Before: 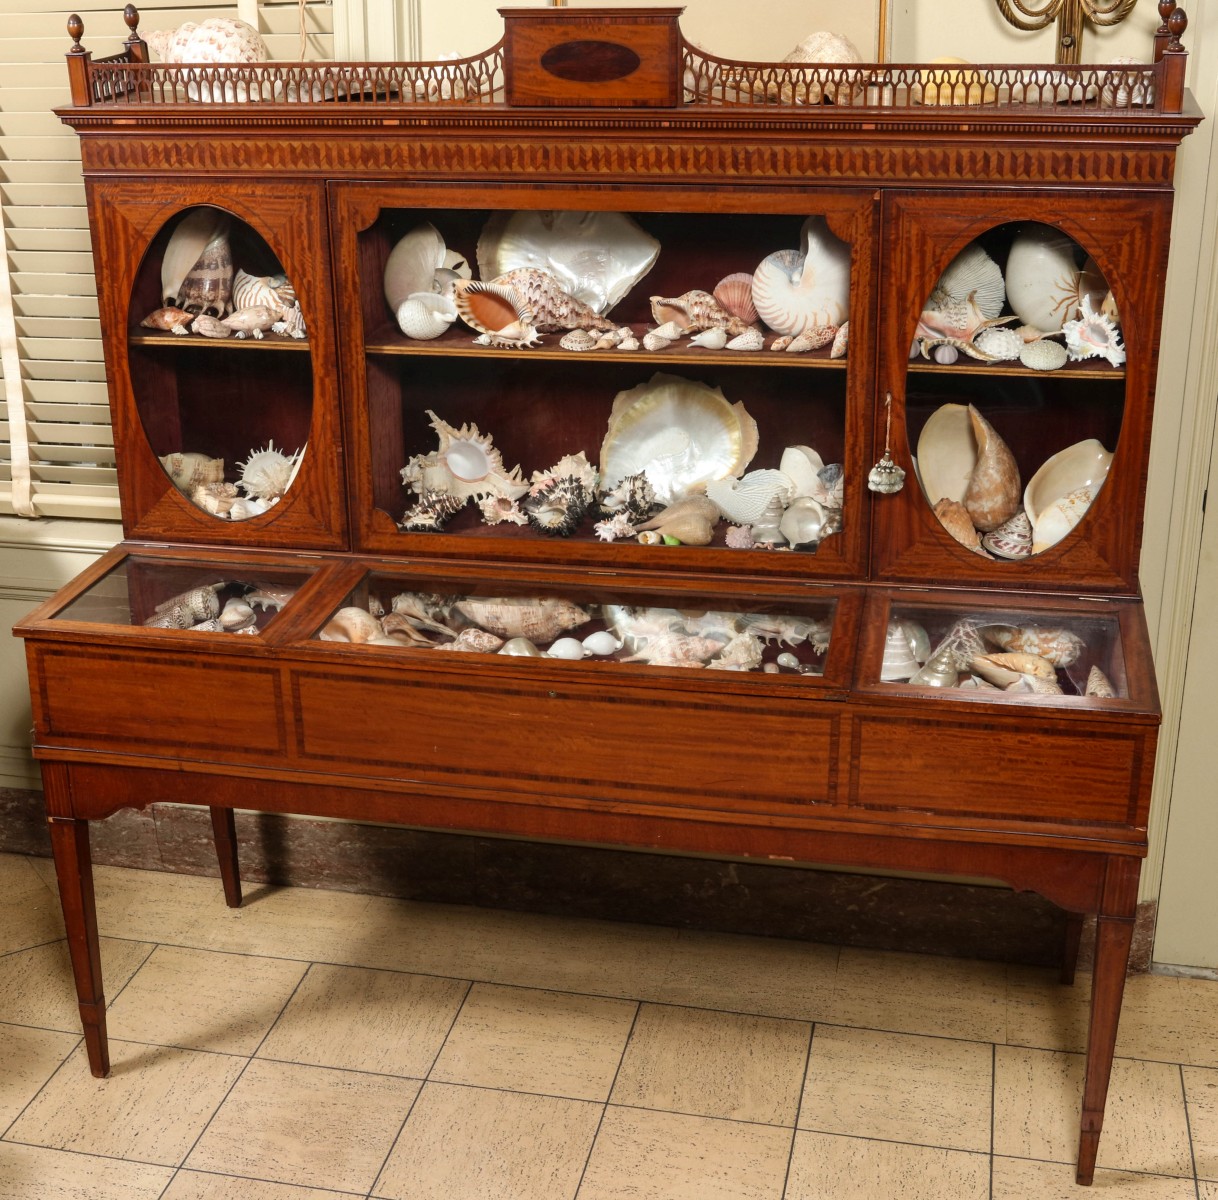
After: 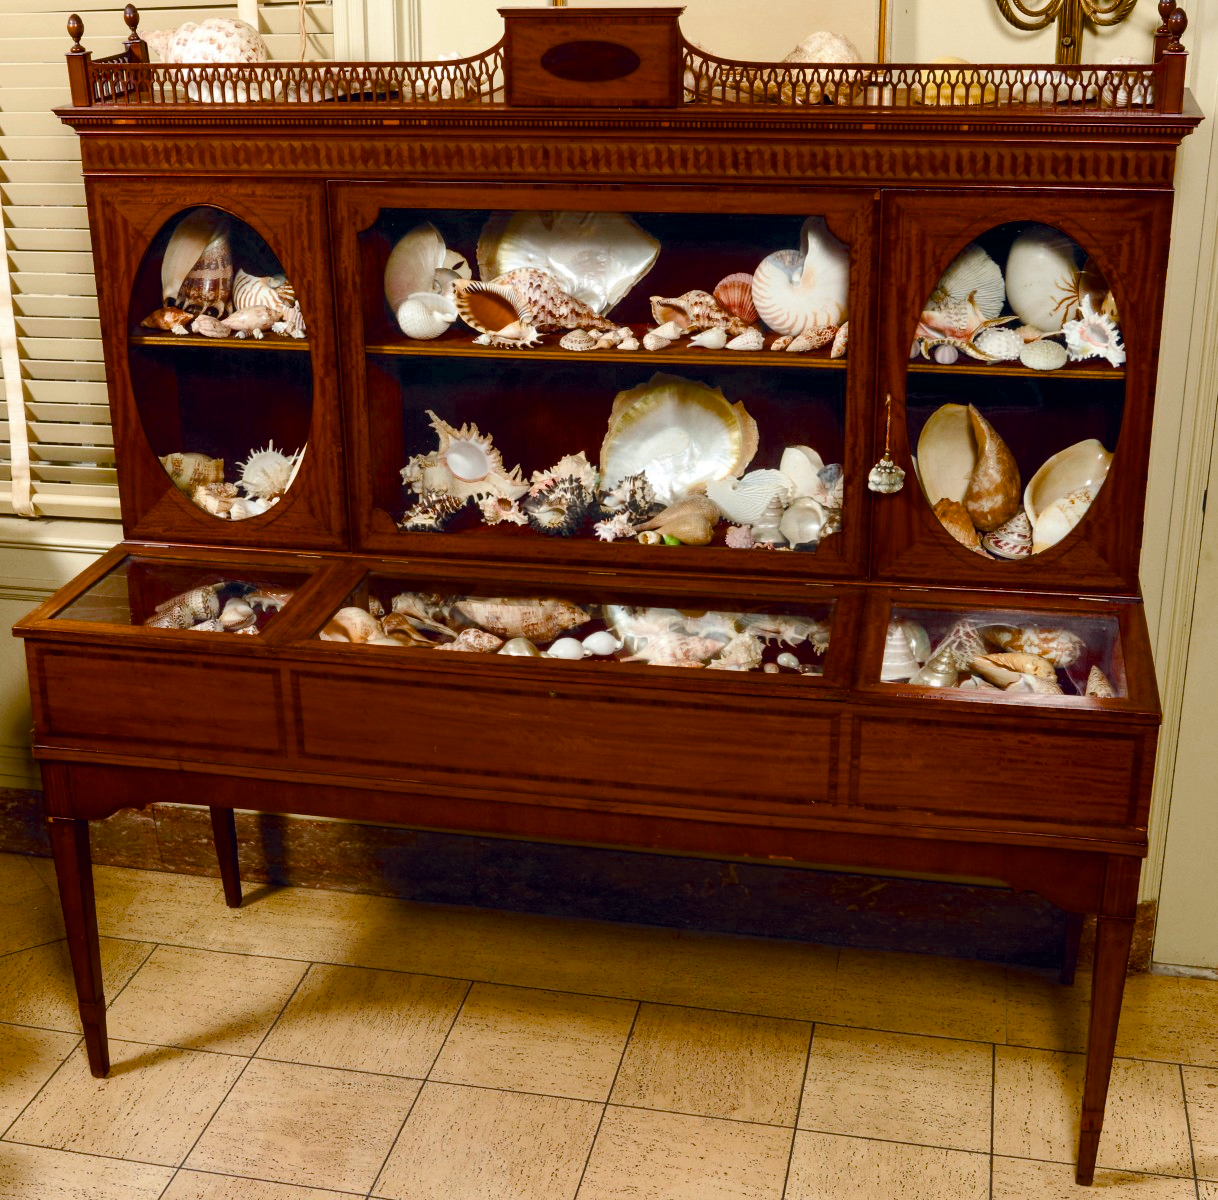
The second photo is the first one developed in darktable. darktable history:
color balance rgb: global offset › chroma 0.06%, global offset › hue 253.11°, perceptual saturation grading › global saturation 40.584%, perceptual saturation grading › highlights -25.524%, perceptual saturation grading › mid-tones 34.801%, perceptual saturation grading › shadows 34.701%, global vibrance 1.732%, saturation formula JzAzBz (2021)
